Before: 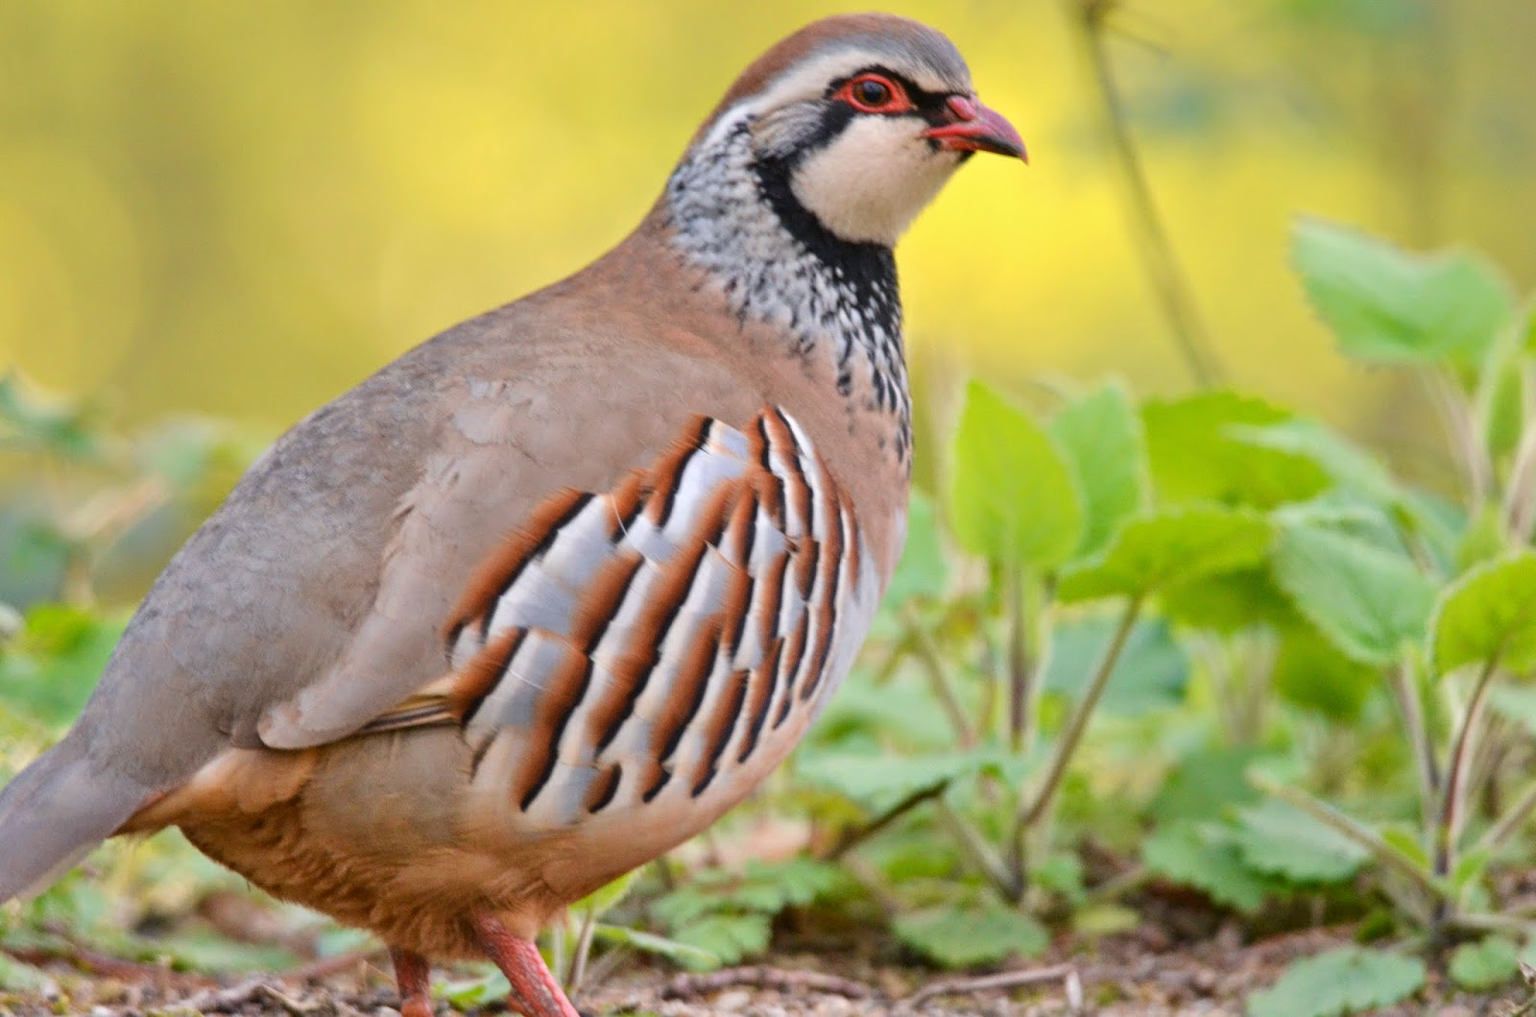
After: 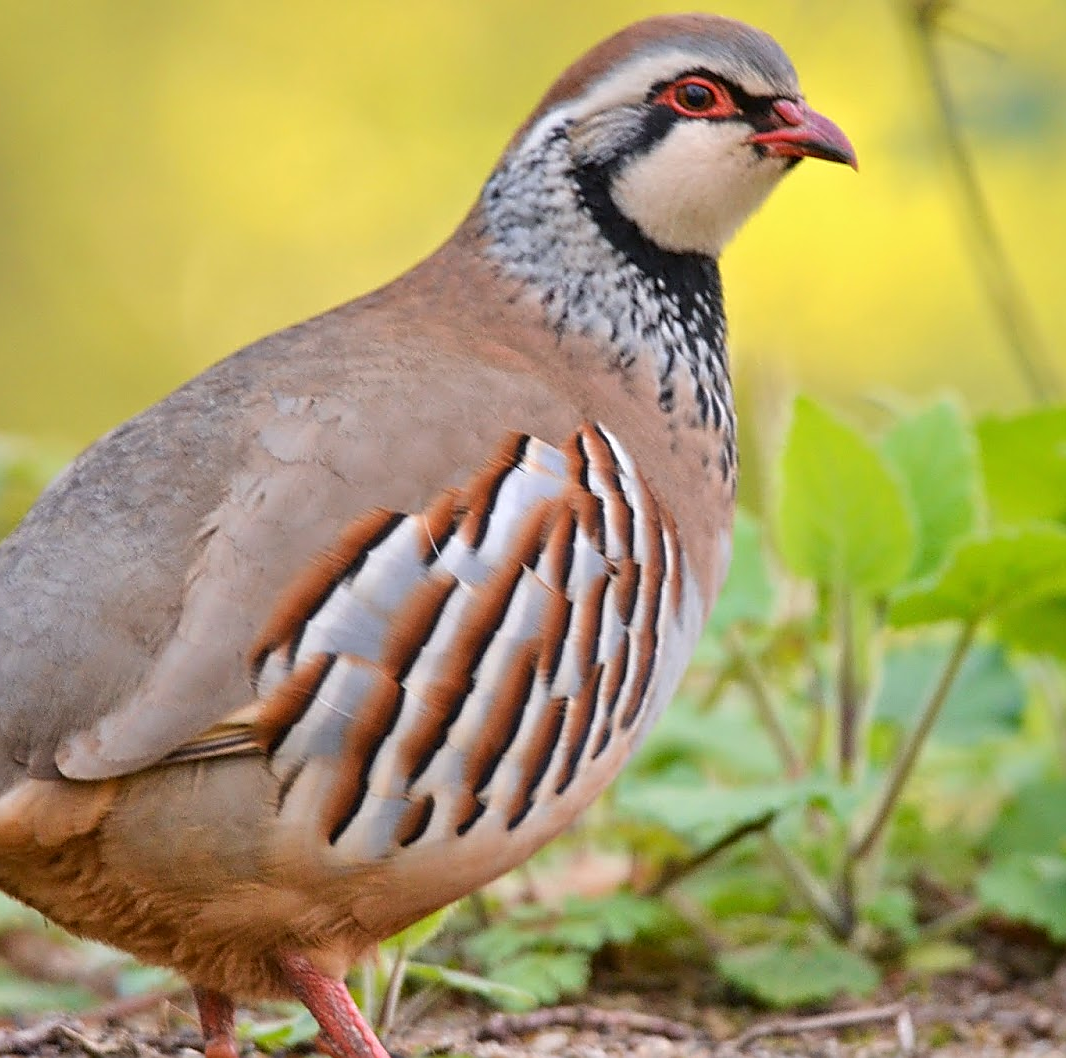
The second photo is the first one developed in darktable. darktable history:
sharpen: radius 1.4, amount 1.25, threshold 0.7
crop and rotate: left 13.409%, right 19.924%
